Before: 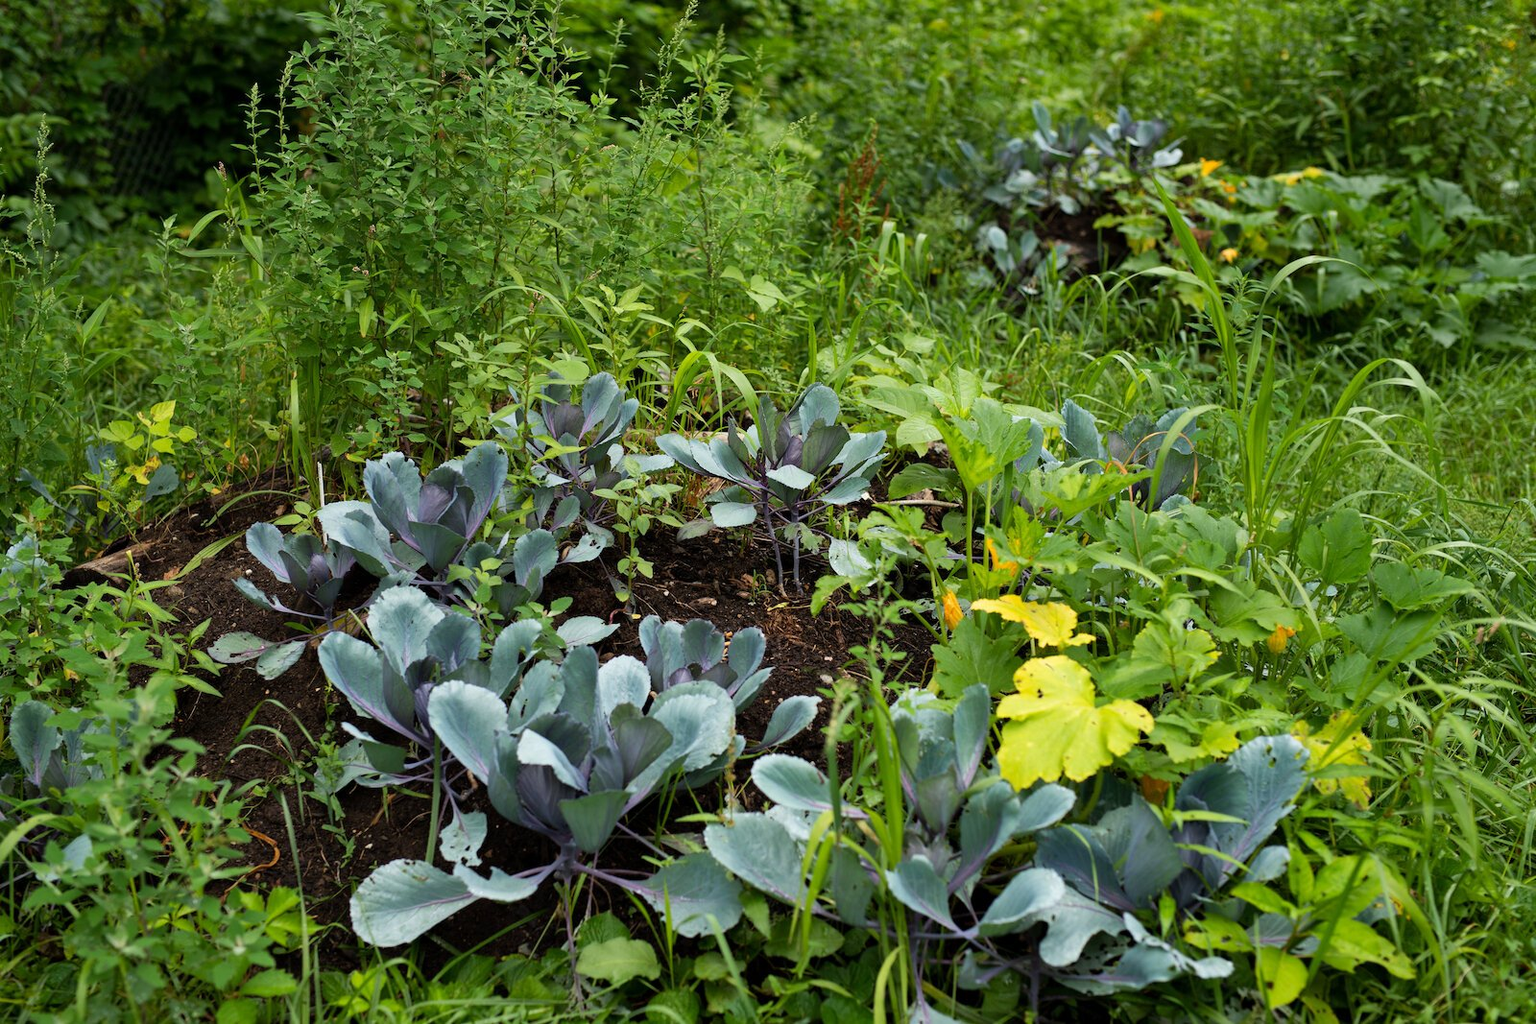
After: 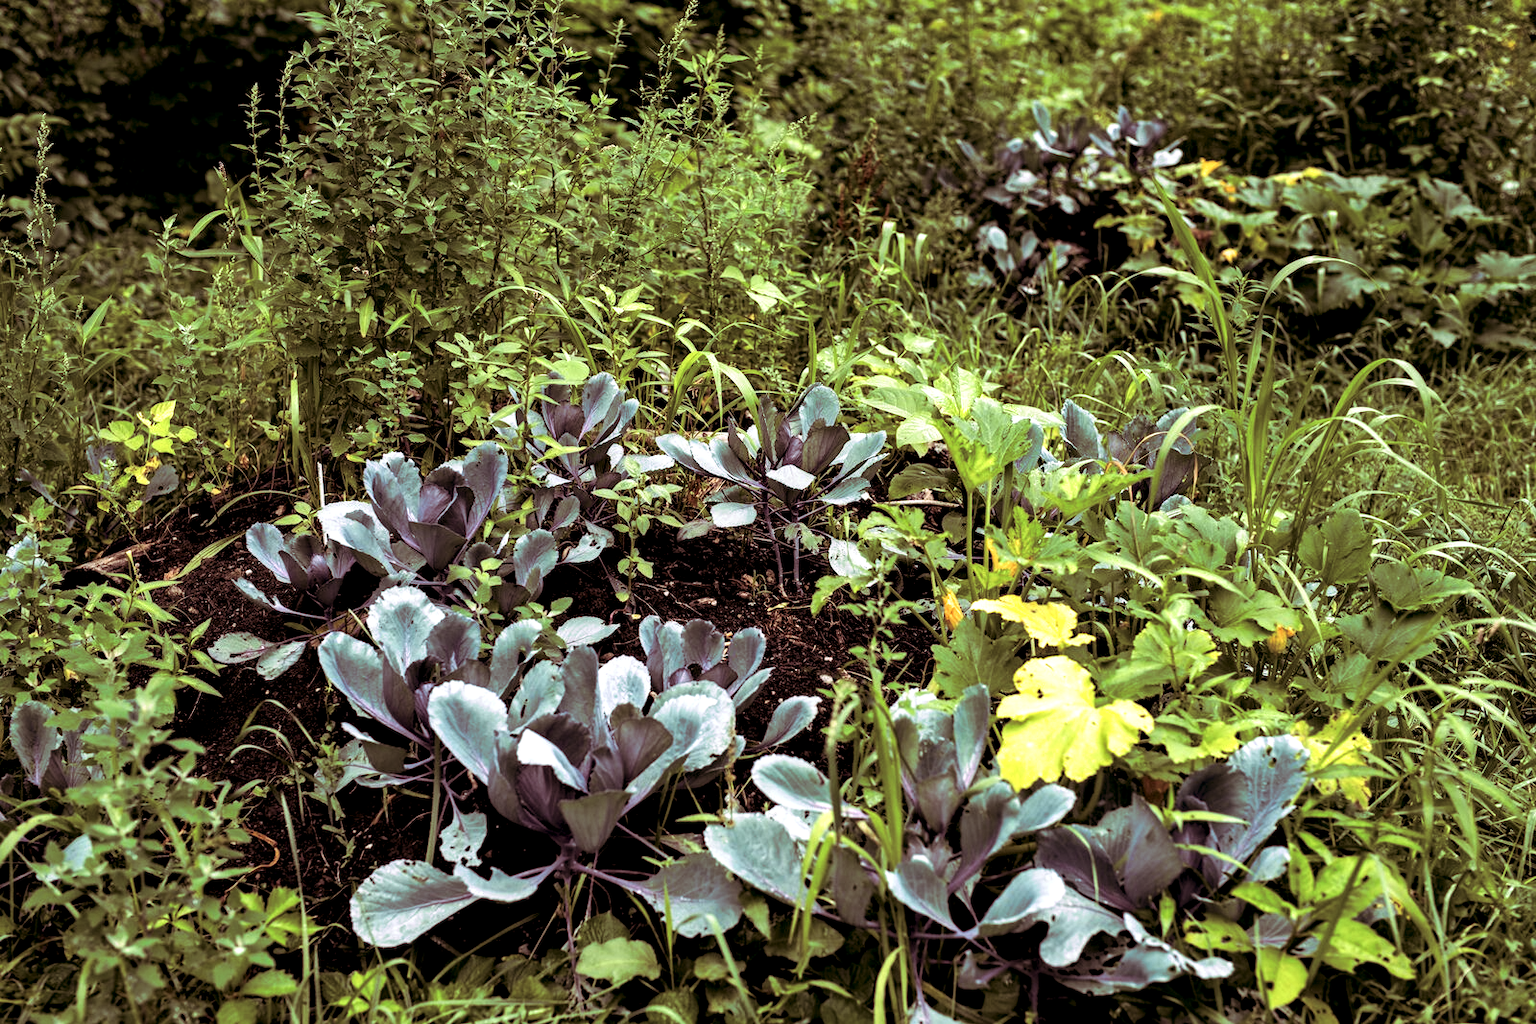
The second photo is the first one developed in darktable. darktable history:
split-toning: highlights › hue 298.8°, highlights › saturation 0.73, compress 41.76%
local contrast: highlights 80%, shadows 57%, detail 175%, midtone range 0.602
